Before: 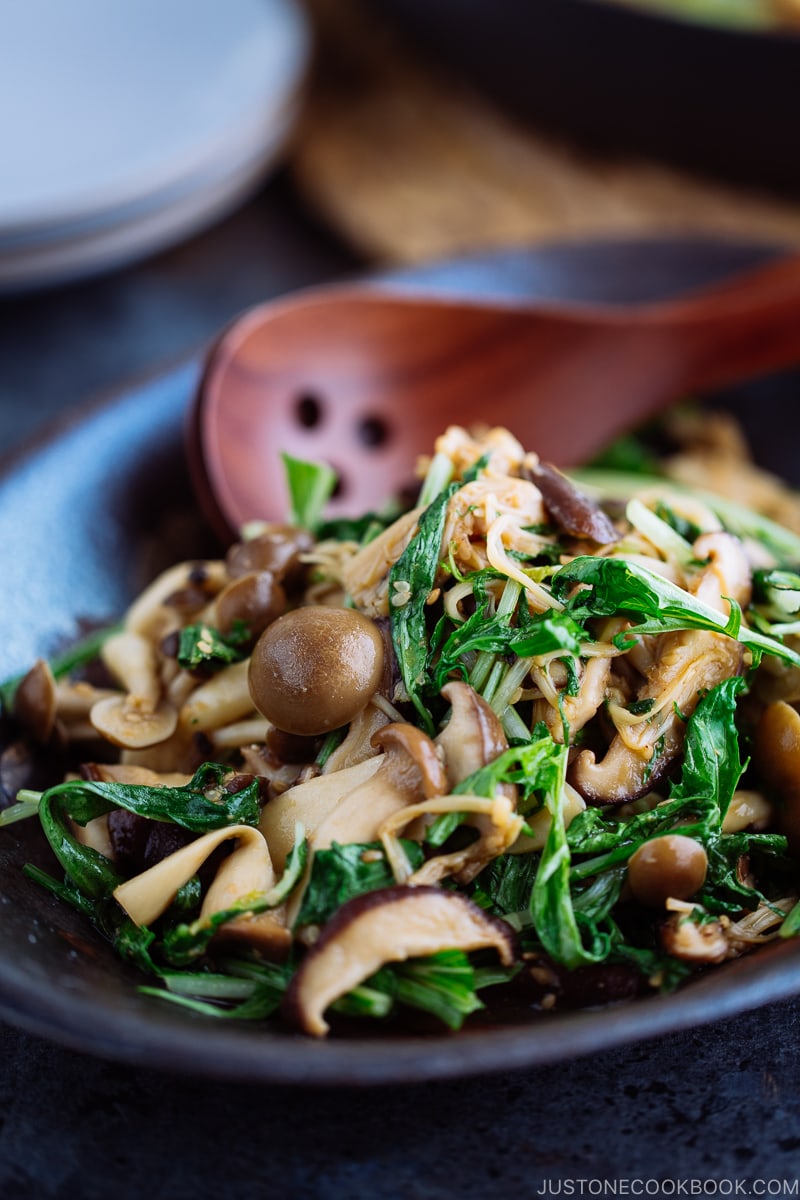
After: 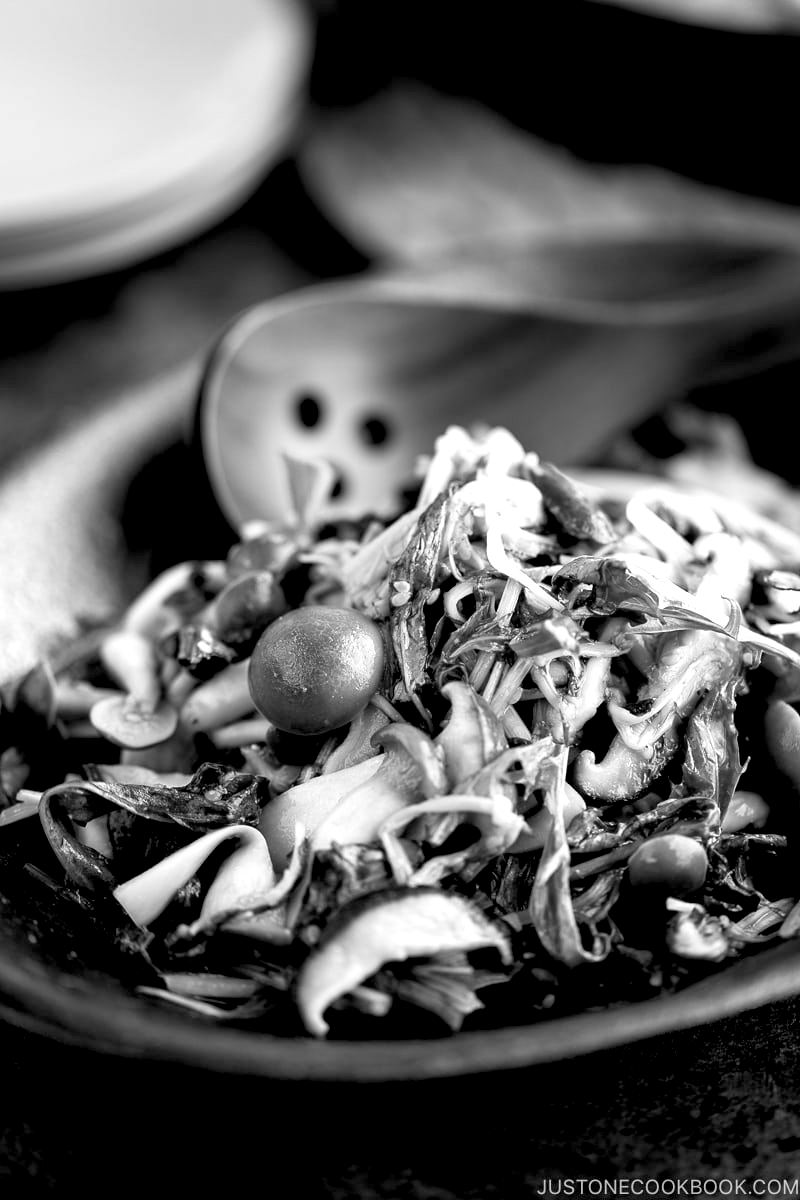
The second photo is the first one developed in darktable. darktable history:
exposure: black level correction 0.012, exposure 0.7 EV, compensate exposure bias true, compensate highlight preservation false
monochrome: a -3.63, b -0.465
